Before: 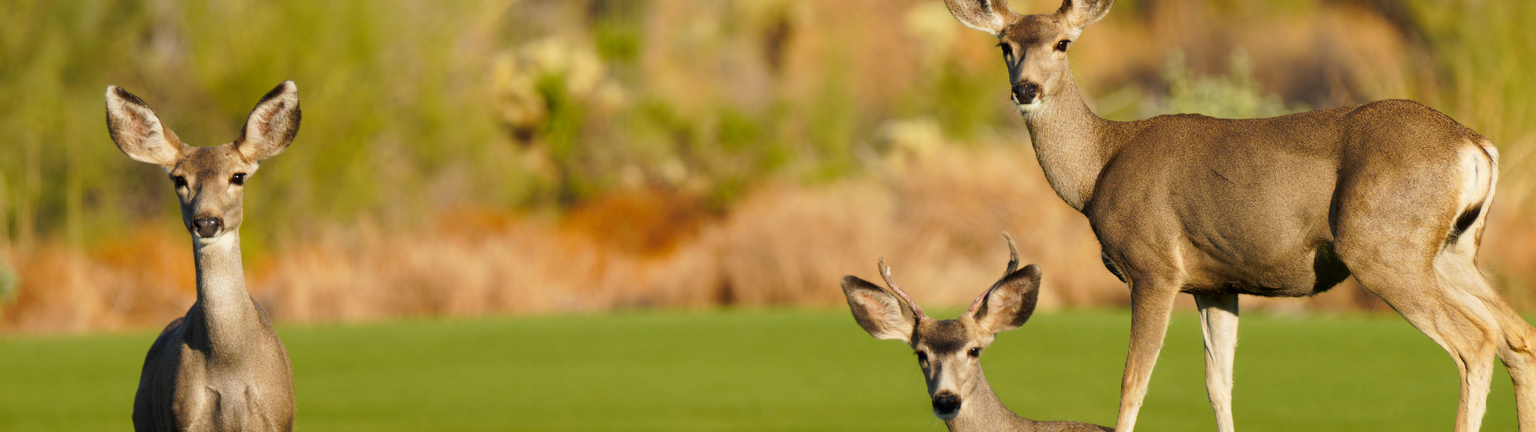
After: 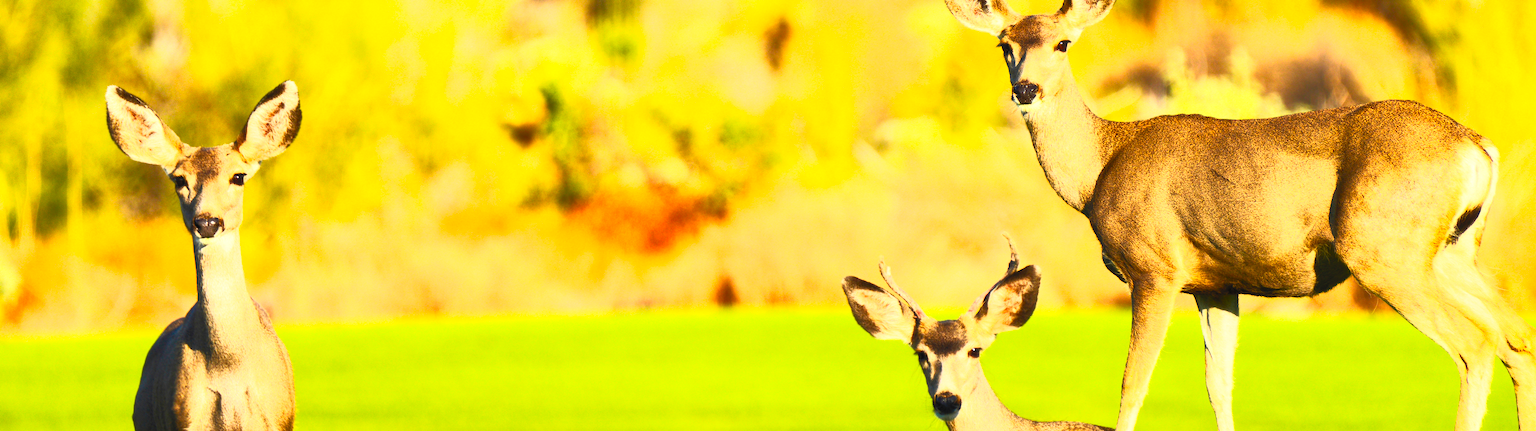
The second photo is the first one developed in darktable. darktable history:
contrast brightness saturation: contrast 1, brightness 1, saturation 1
local contrast: highlights 100%, shadows 100%, detail 120%, midtone range 0.2
